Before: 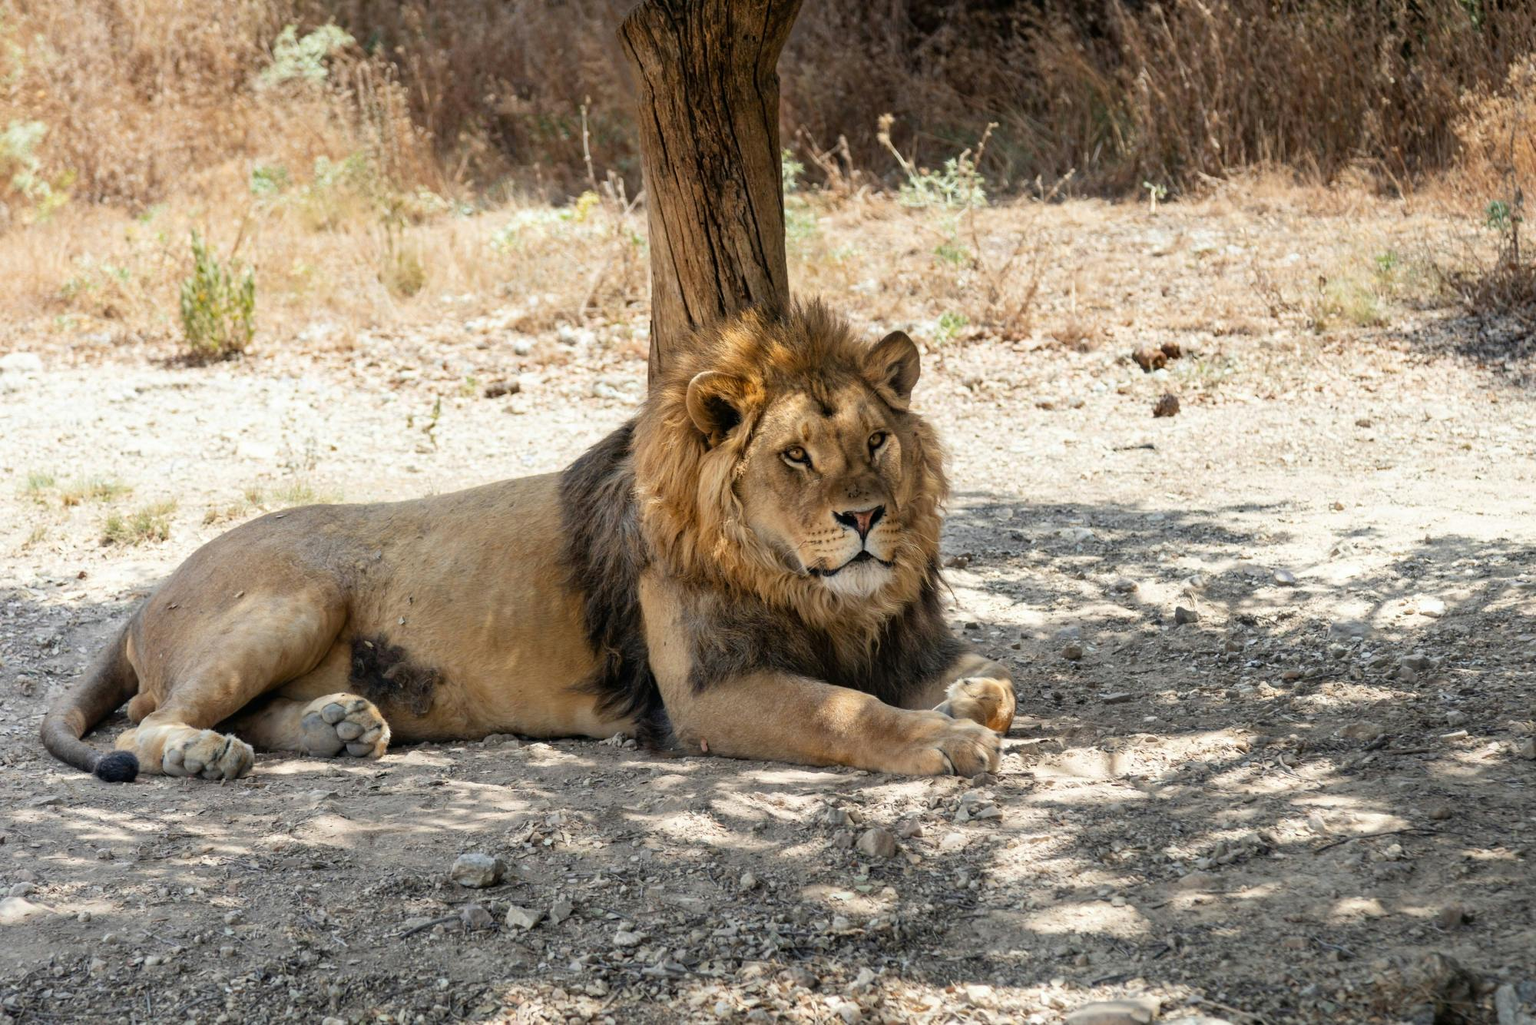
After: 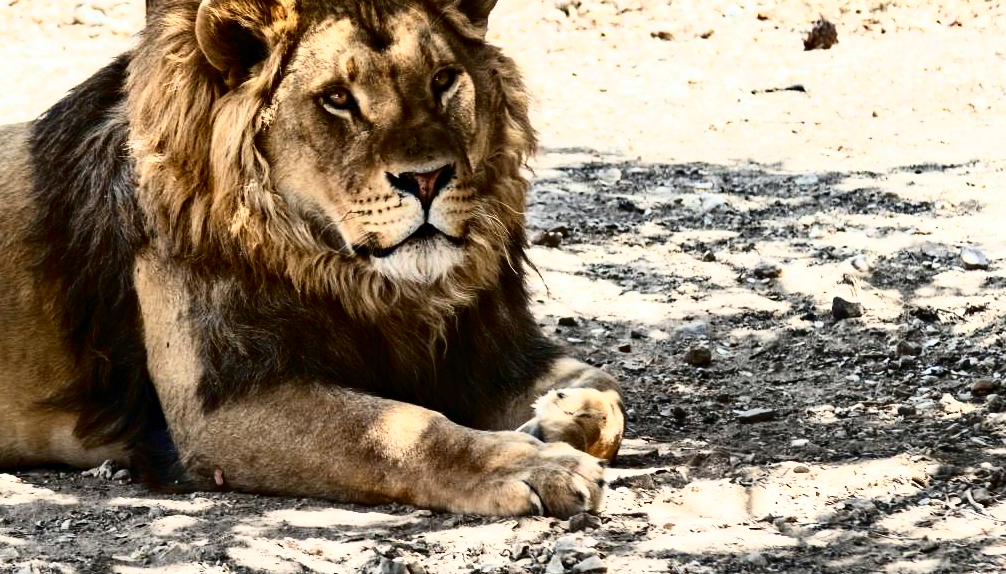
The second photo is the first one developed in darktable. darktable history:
haze removal: strength 0.276, distance 0.256, compatibility mode true, adaptive false
crop: left 34.945%, top 37.004%, right 14.729%, bottom 19.941%
tone curve: curves: ch0 [(0, 0) (0.003, 0.001) (0.011, 0.005) (0.025, 0.01) (0.044, 0.016) (0.069, 0.019) (0.1, 0.024) (0.136, 0.03) (0.177, 0.045) (0.224, 0.071) (0.277, 0.122) (0.335, 0.202) (0.399, 0.326) (0.468, 0.471) (0.543, 0.638) (0.623, 0.798) (0.709, 0.913) (0.801, 0.97) (0.898, 0.983) (1, 1)], color space Lab, independent channels, preserve colors none
